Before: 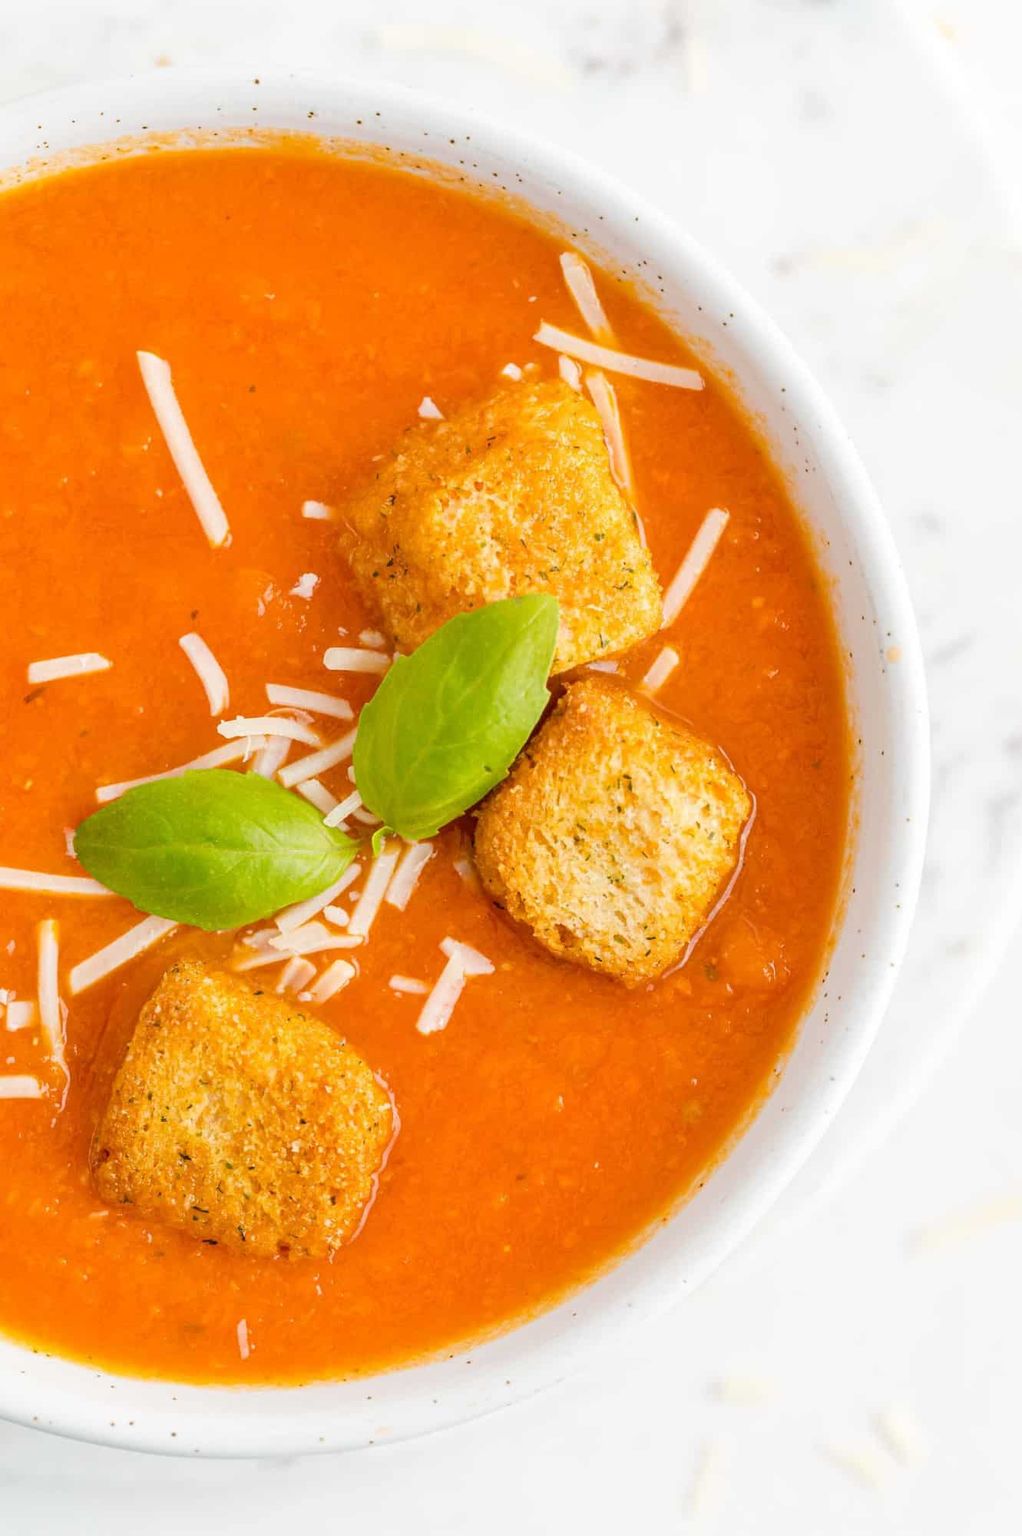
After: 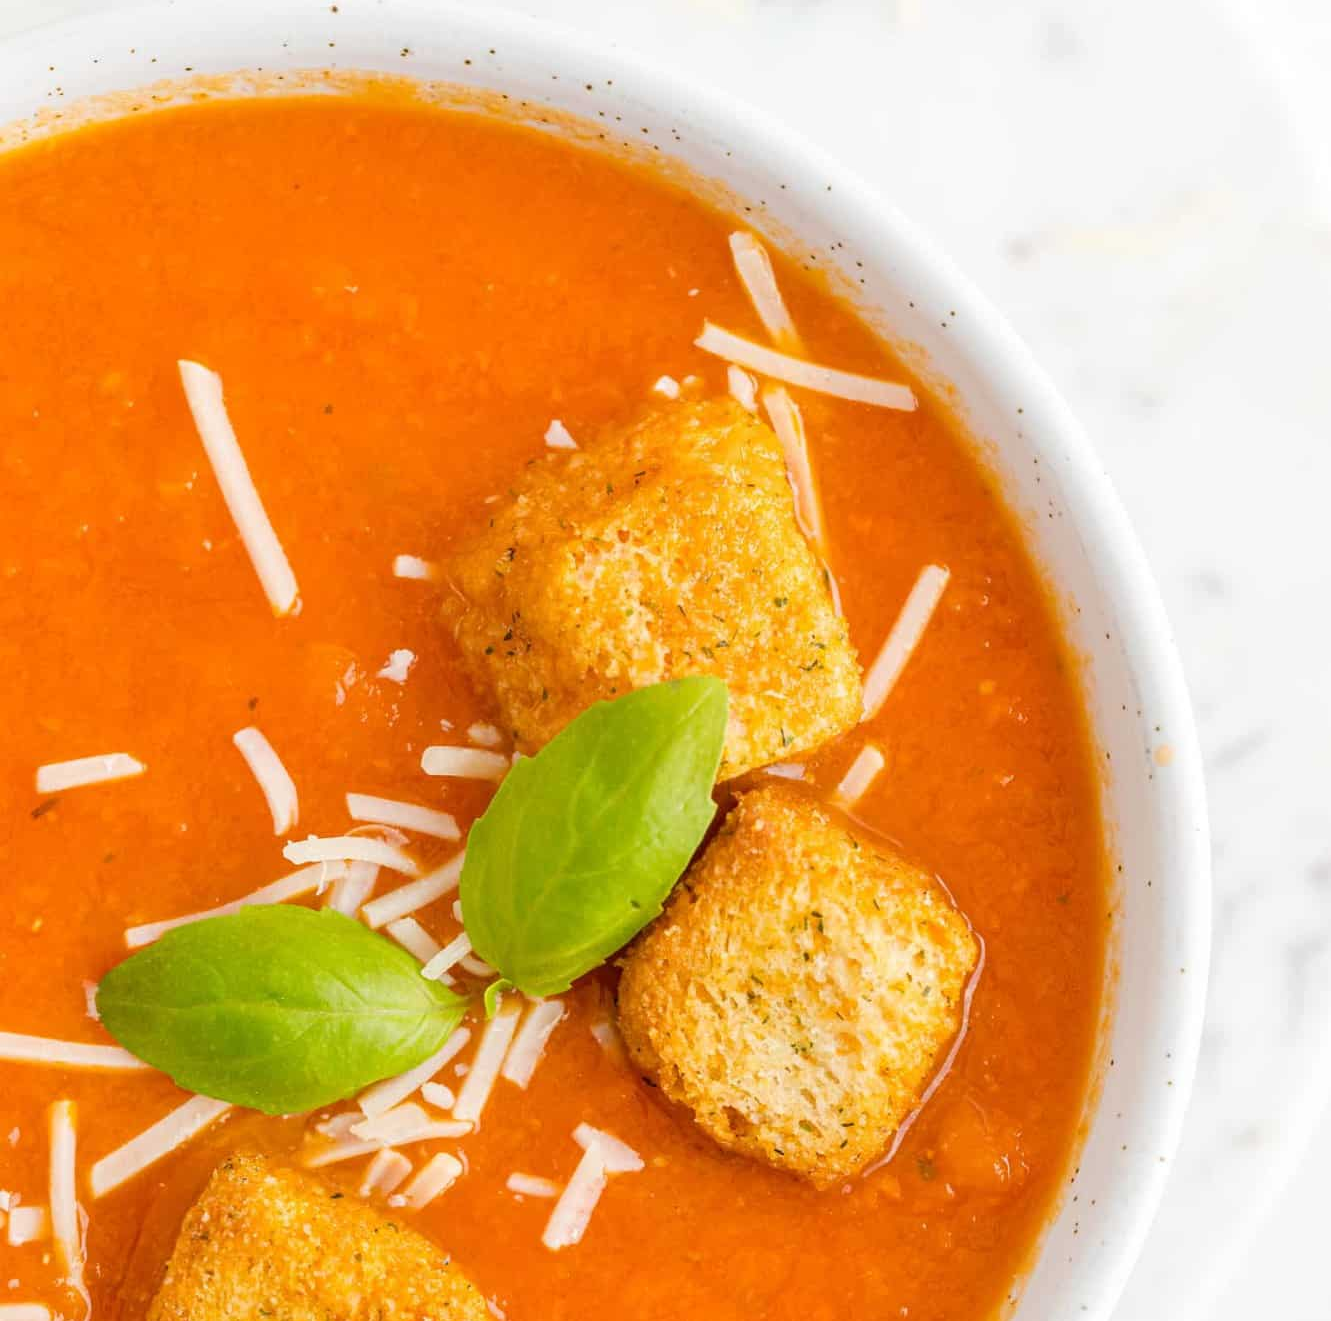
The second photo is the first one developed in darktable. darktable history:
crop and rotate: top 4.892%, bottom 29.018%
